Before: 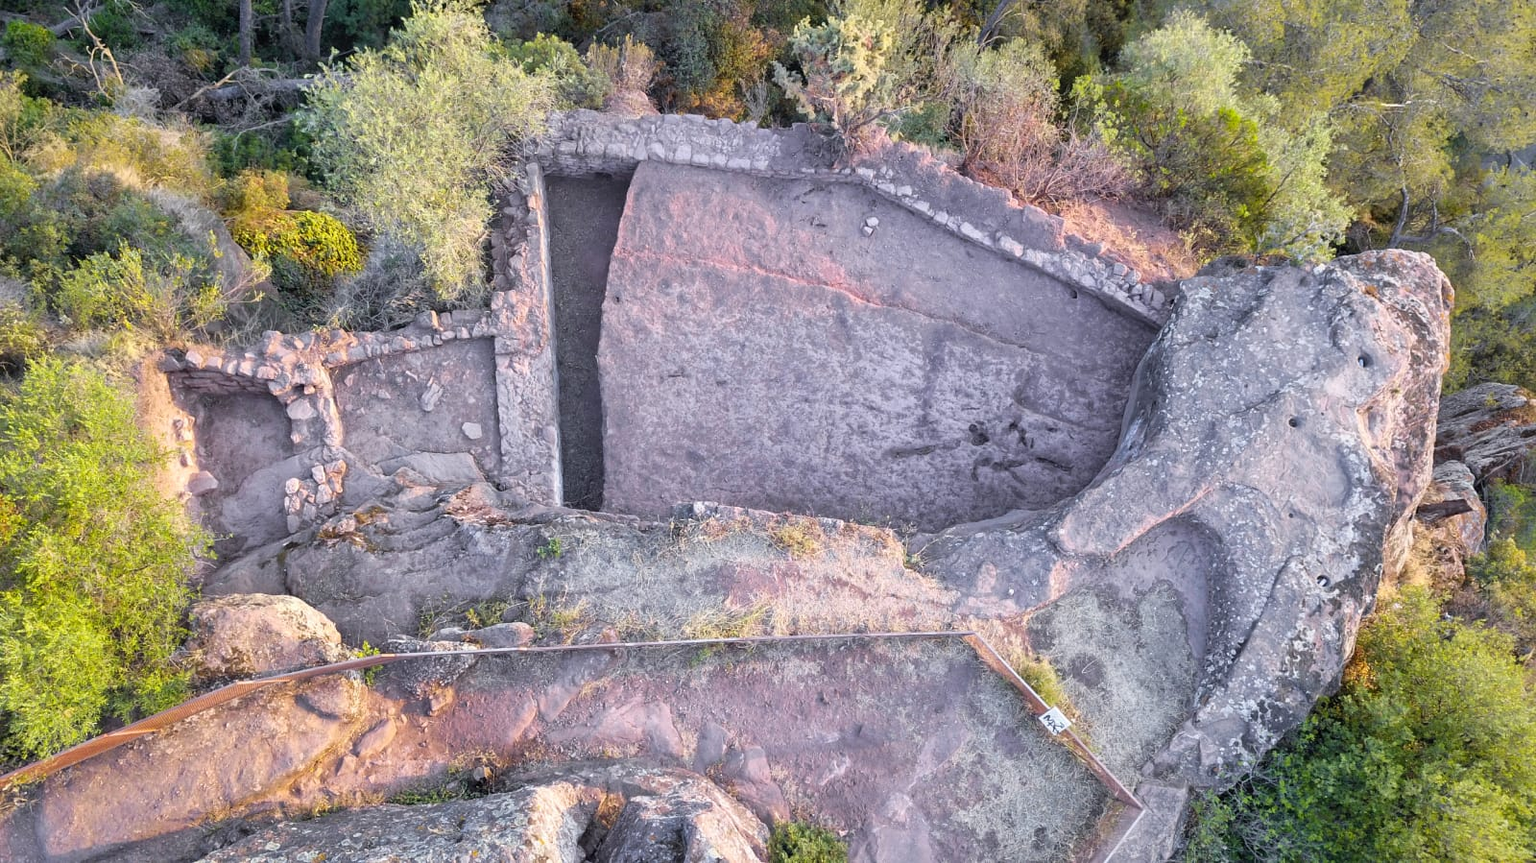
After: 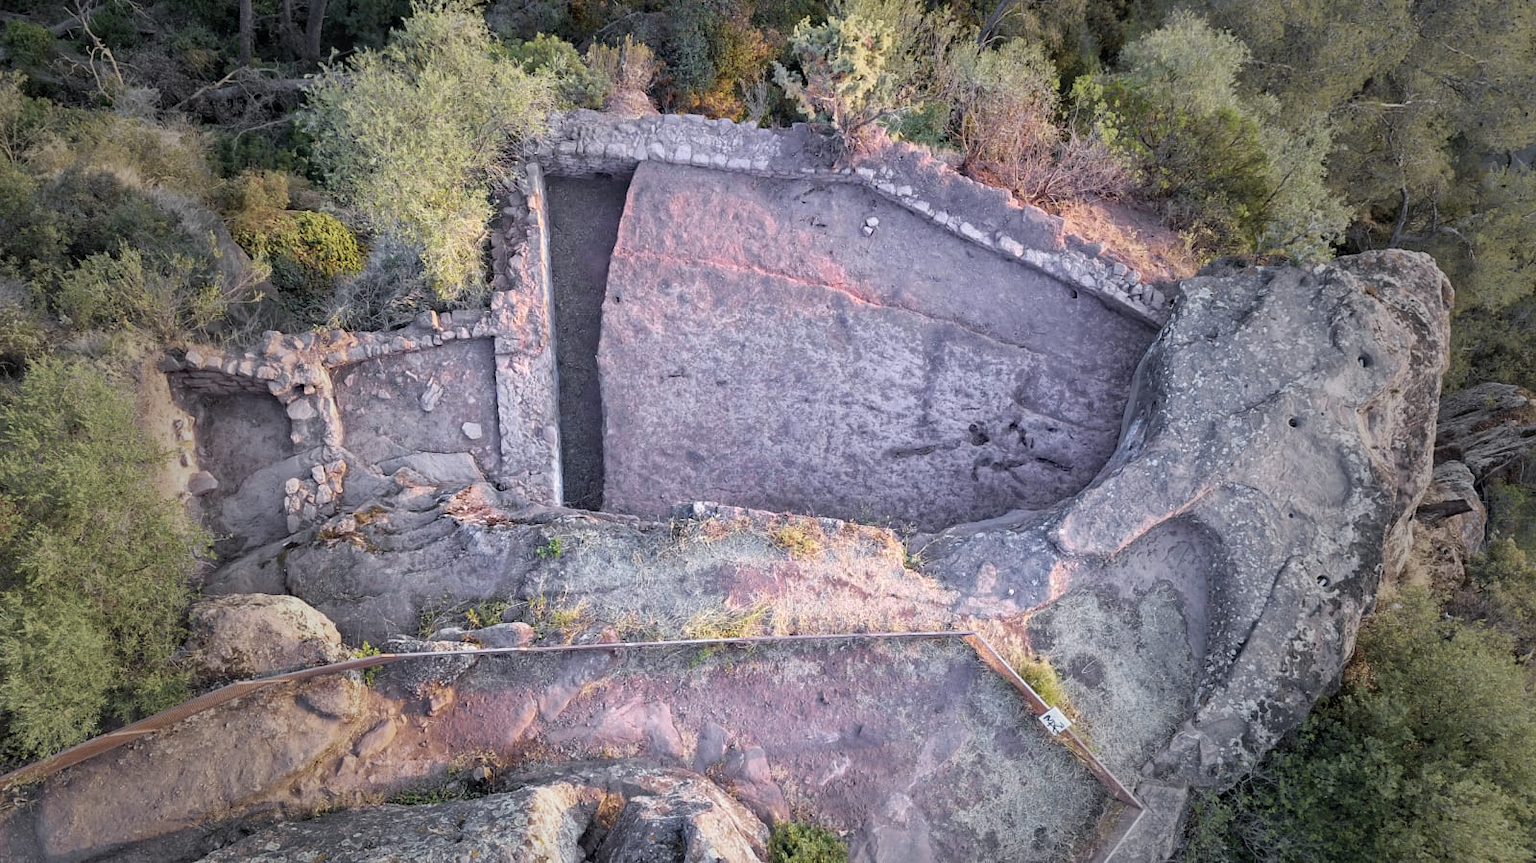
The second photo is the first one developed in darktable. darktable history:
haze removal: compatibility mode true, adaptive false
vignetting: fall-off start 40%, fall-off radius 40%
